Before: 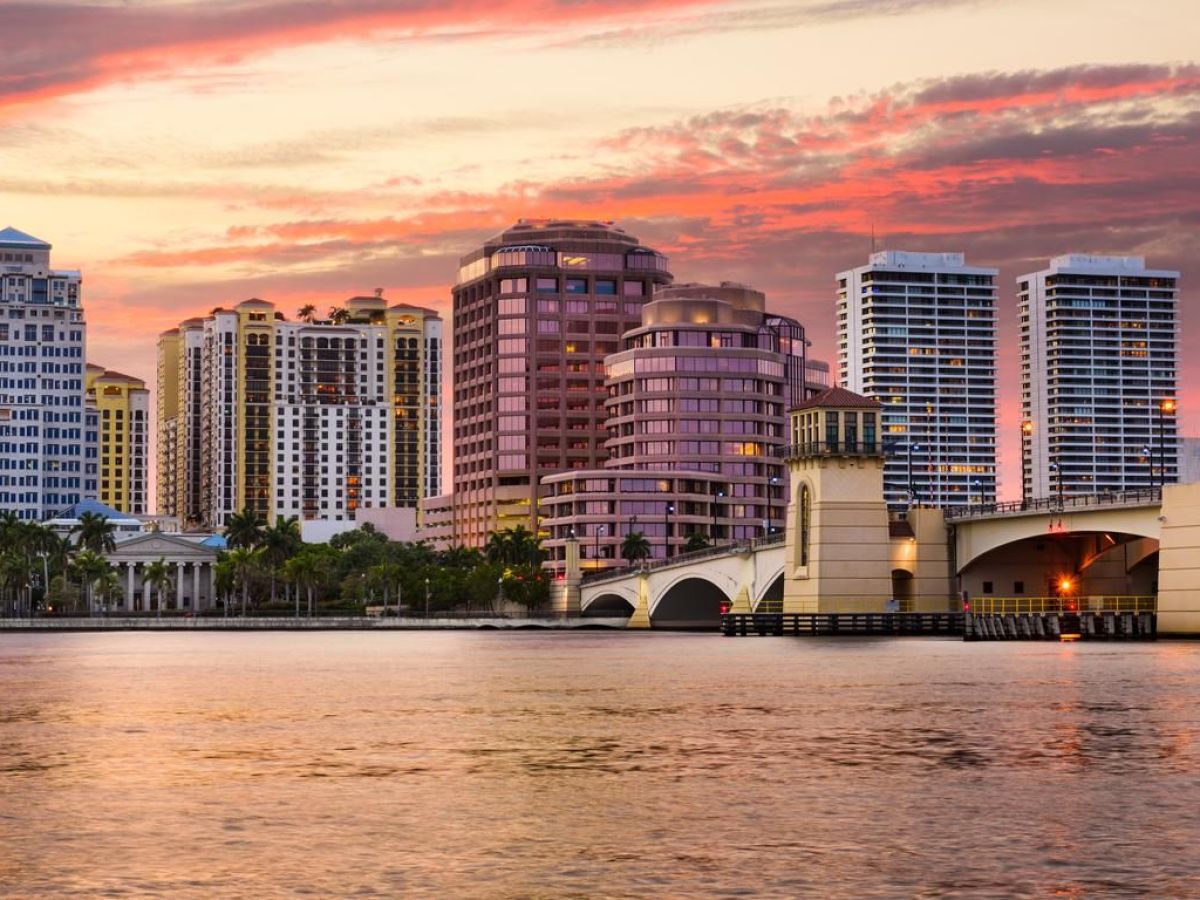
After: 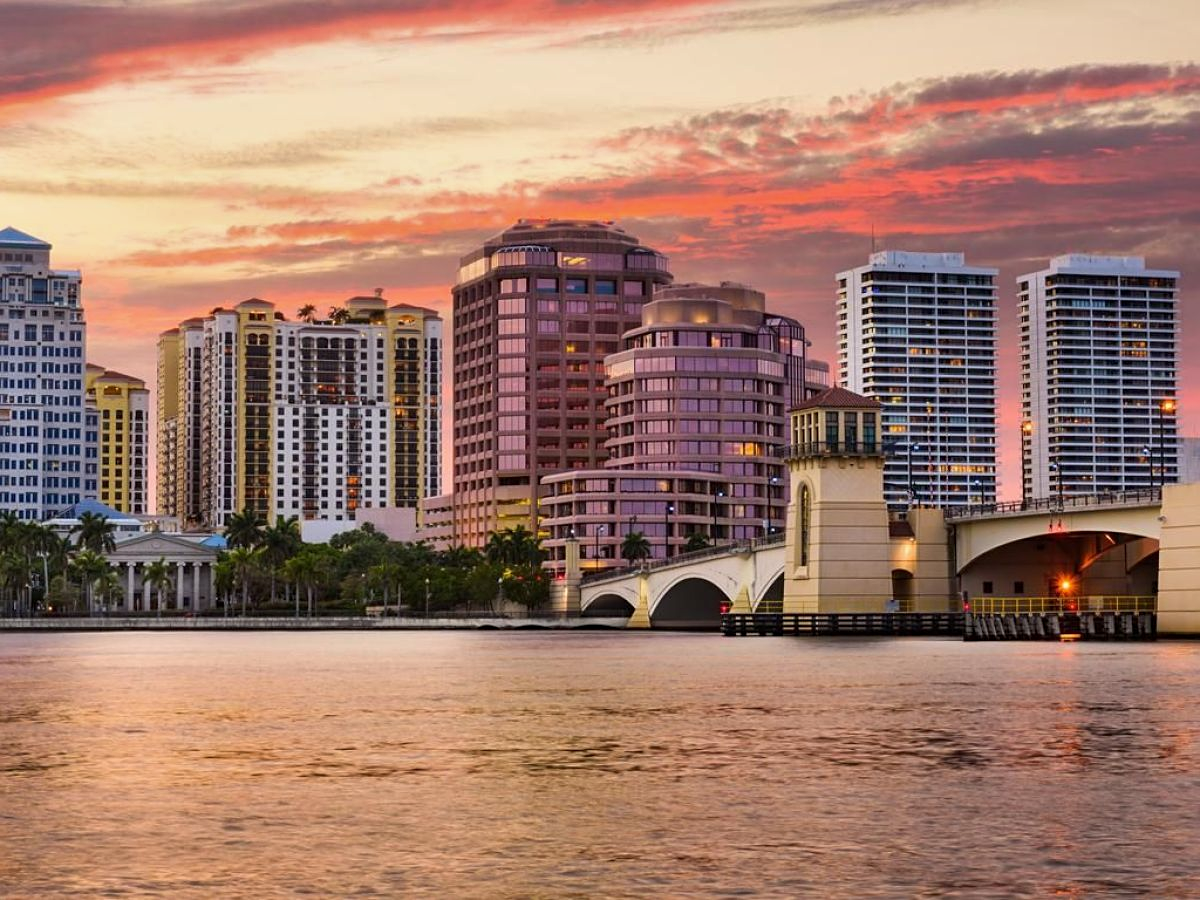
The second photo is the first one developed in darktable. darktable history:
sharpen: amount 0.212
shadows and highlights: shadows 43.87, white point adjustment -1.61, soften with gaussian
